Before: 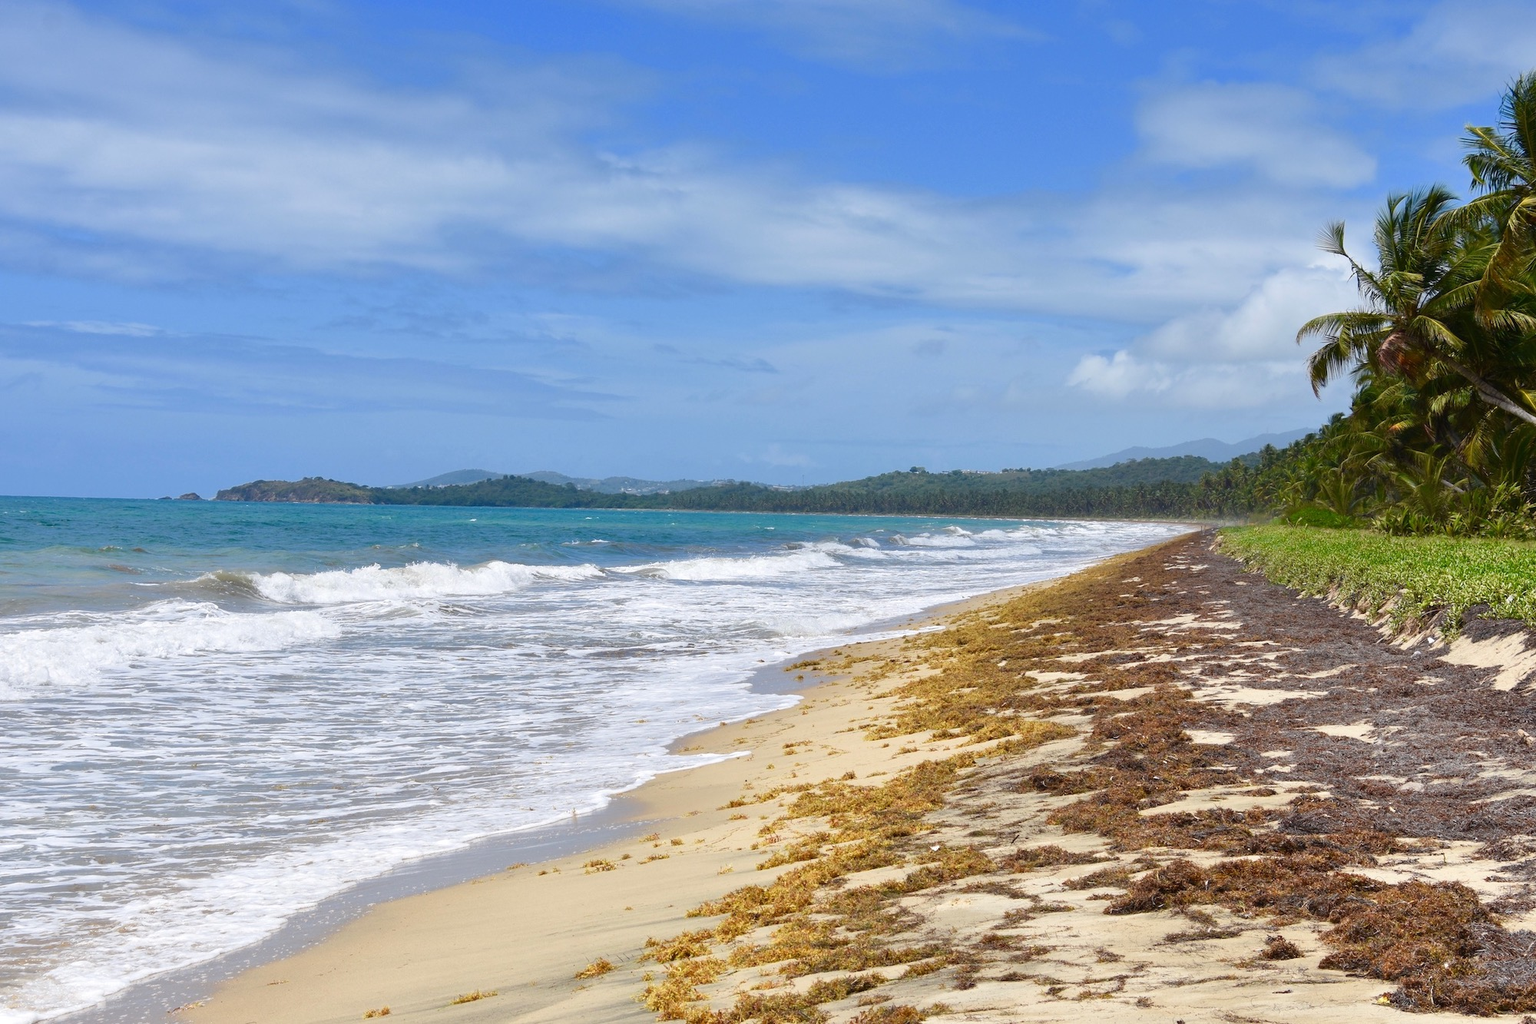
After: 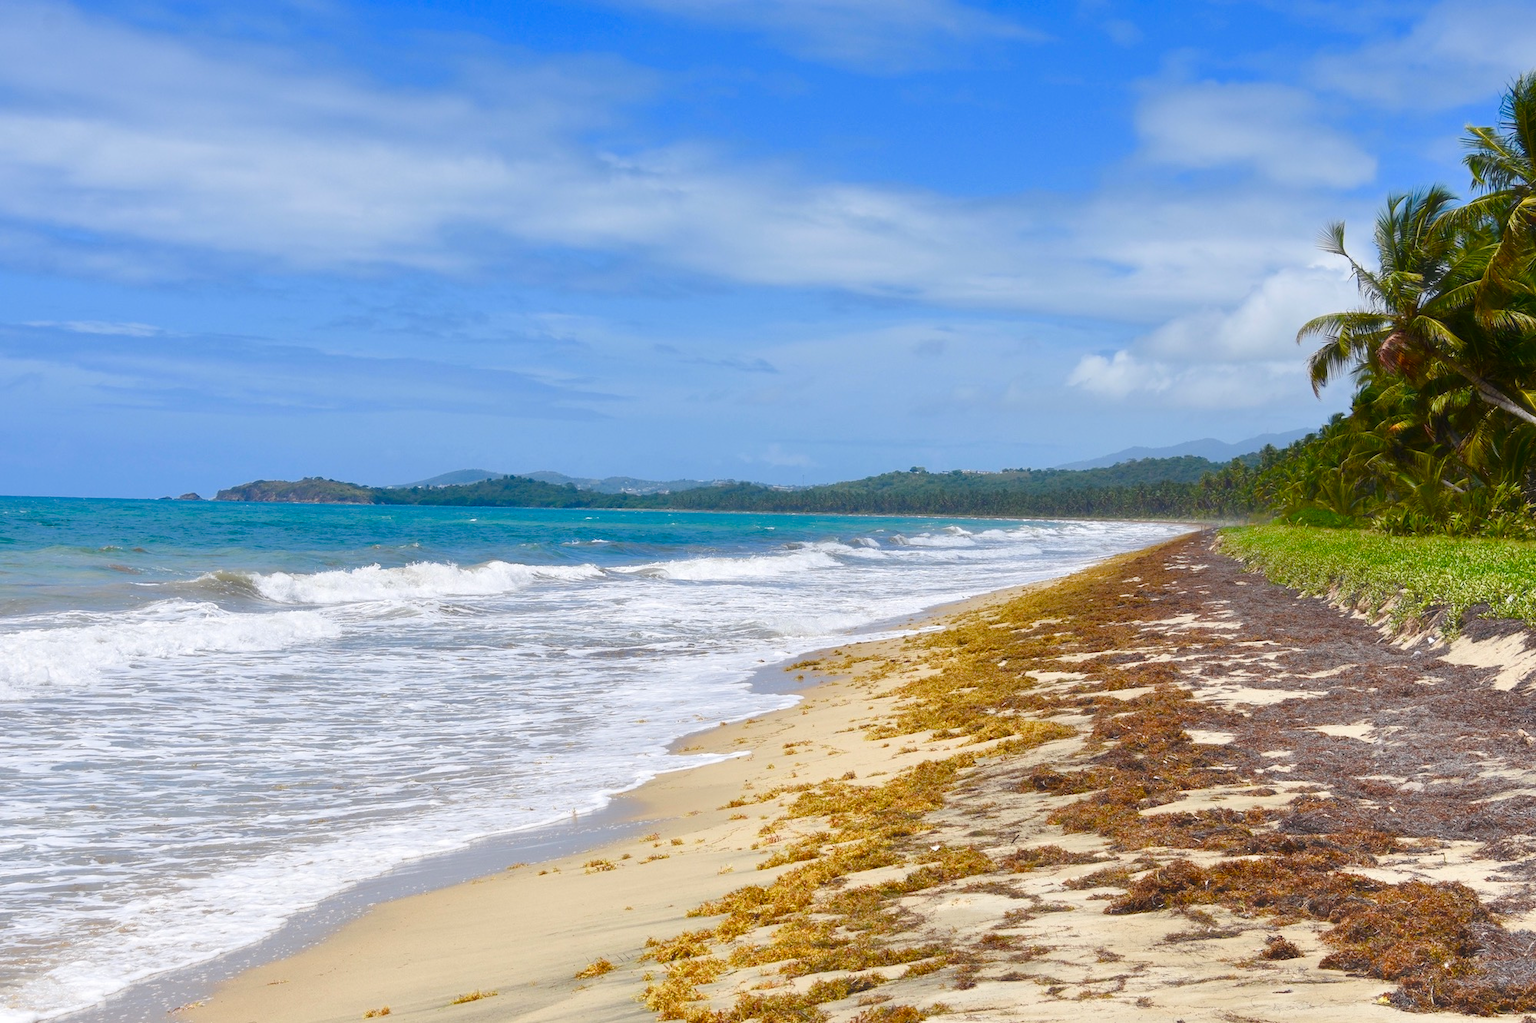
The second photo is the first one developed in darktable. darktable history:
haze removal: strength -0.1, adaptive false
color balance rgb: perceptual saturation grading › global saturation 35%, perceptual saturation grading › highlights -25%, perceptual saturation grading › shadows 50%
